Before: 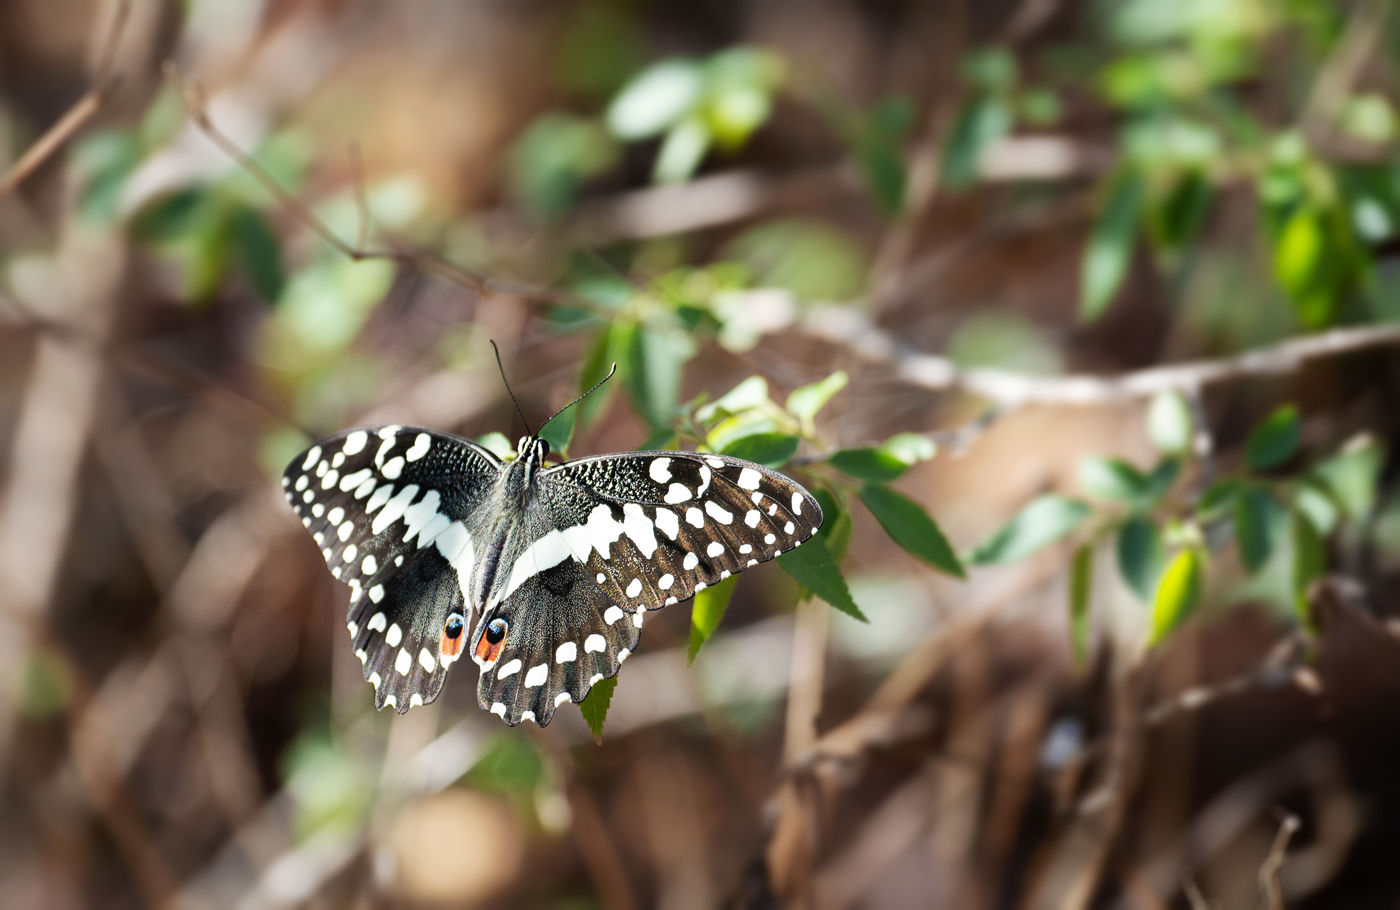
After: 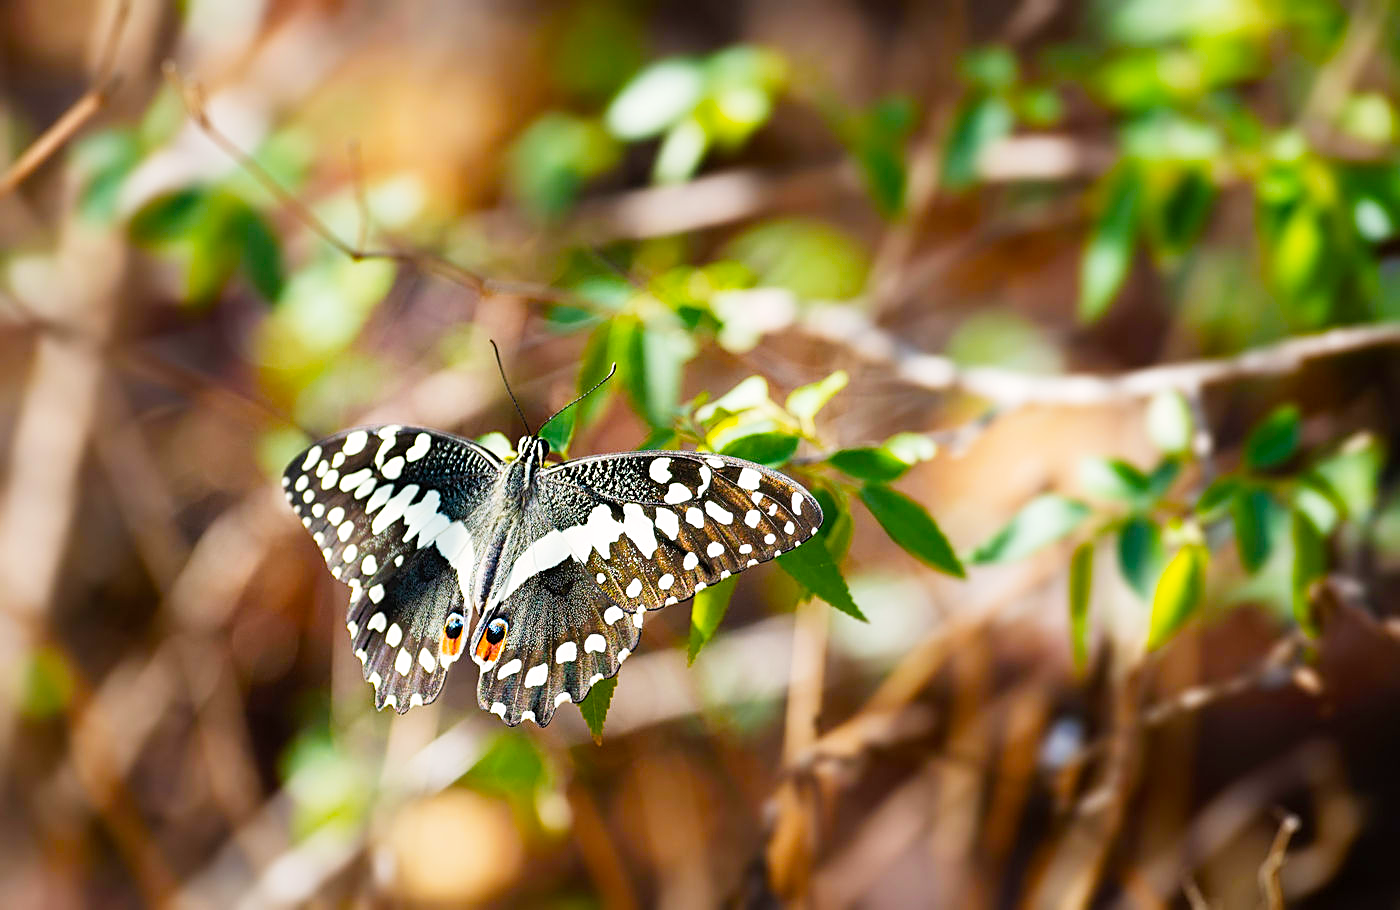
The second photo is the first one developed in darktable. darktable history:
tone curve: curves: ch0 [(0, 0) (0.739, 0.837) (1, 1)]; ch1 [(0, 0) (0.226, 0.261) (0.383, 0.397) (0.462, 0.473) (0.498, 0.502) (0.521, 0.52) (0.578, 0.57) (1, 1)]; ch2 [(0, 0) (0.438, 0.456) (0.5, 0.5) (0.547, 0.557) (0.597, 0.58) (0.629, 0.603) (1, 1)], preserve colors none
sharpen: on, module defaults
color balance rgb: highlights gain › luminance 0.481%, highlights gain › chroma 0.508%, highlights gain › hue 42.5°, perceptual saturation grading › global saturation 35.779%, perceptual saturation grading › shadows 35.033%, global vibrance 20.892%
